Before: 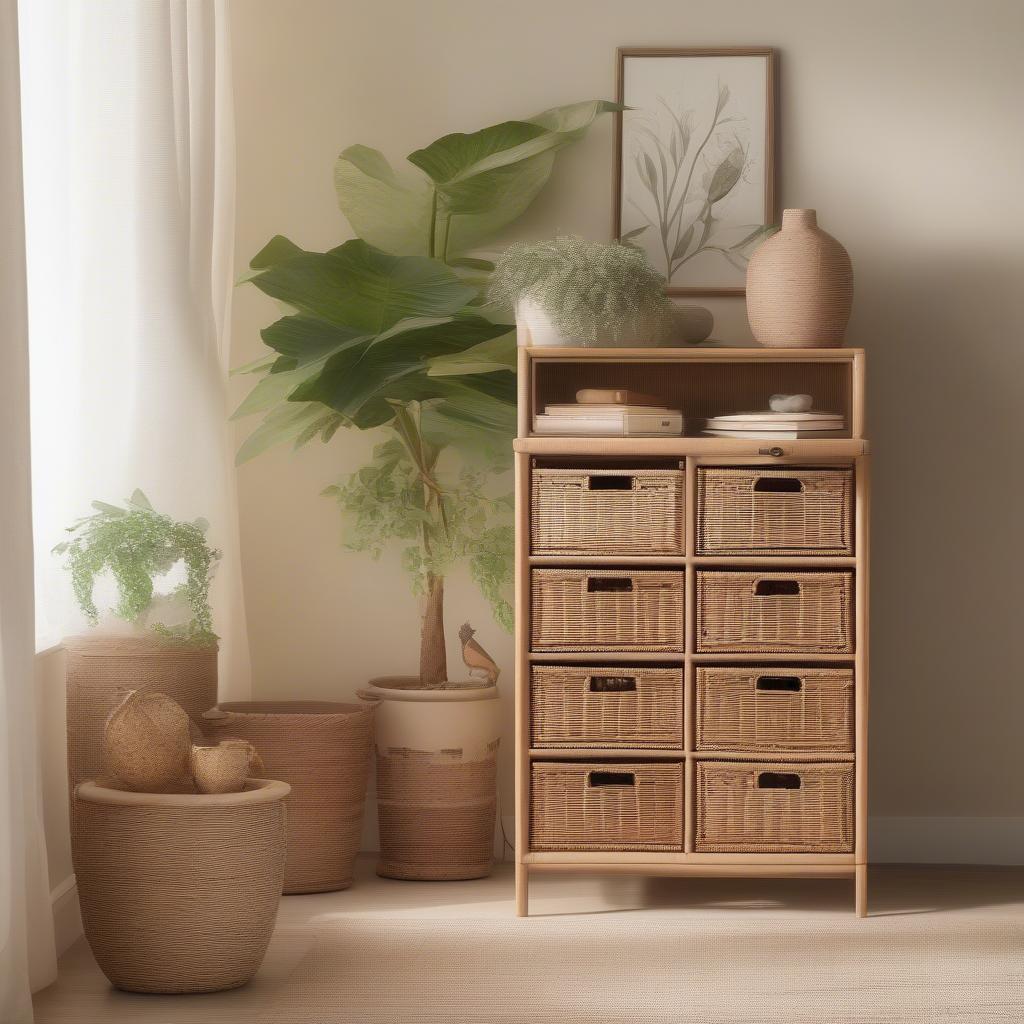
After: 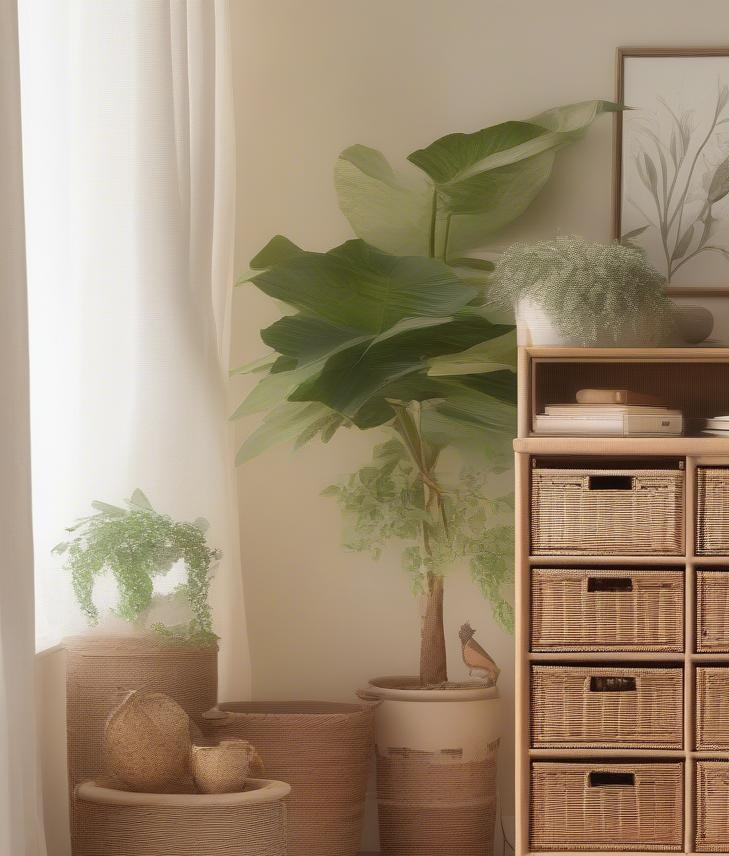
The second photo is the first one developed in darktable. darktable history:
crop: right 28.738%, bottom 16.326%
